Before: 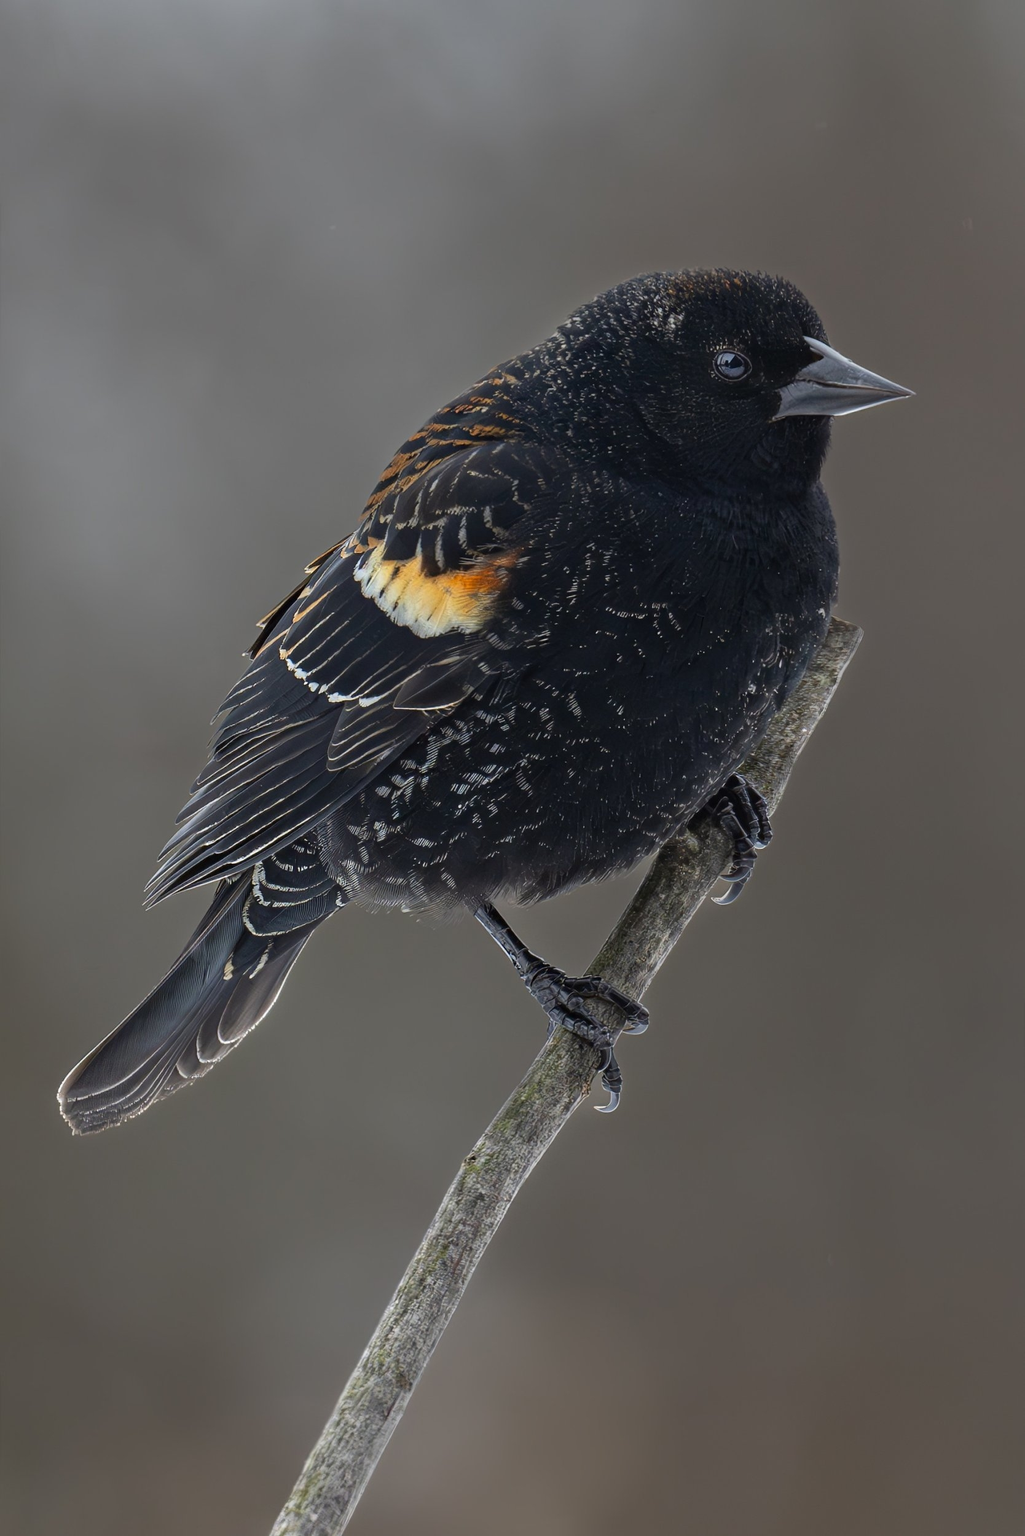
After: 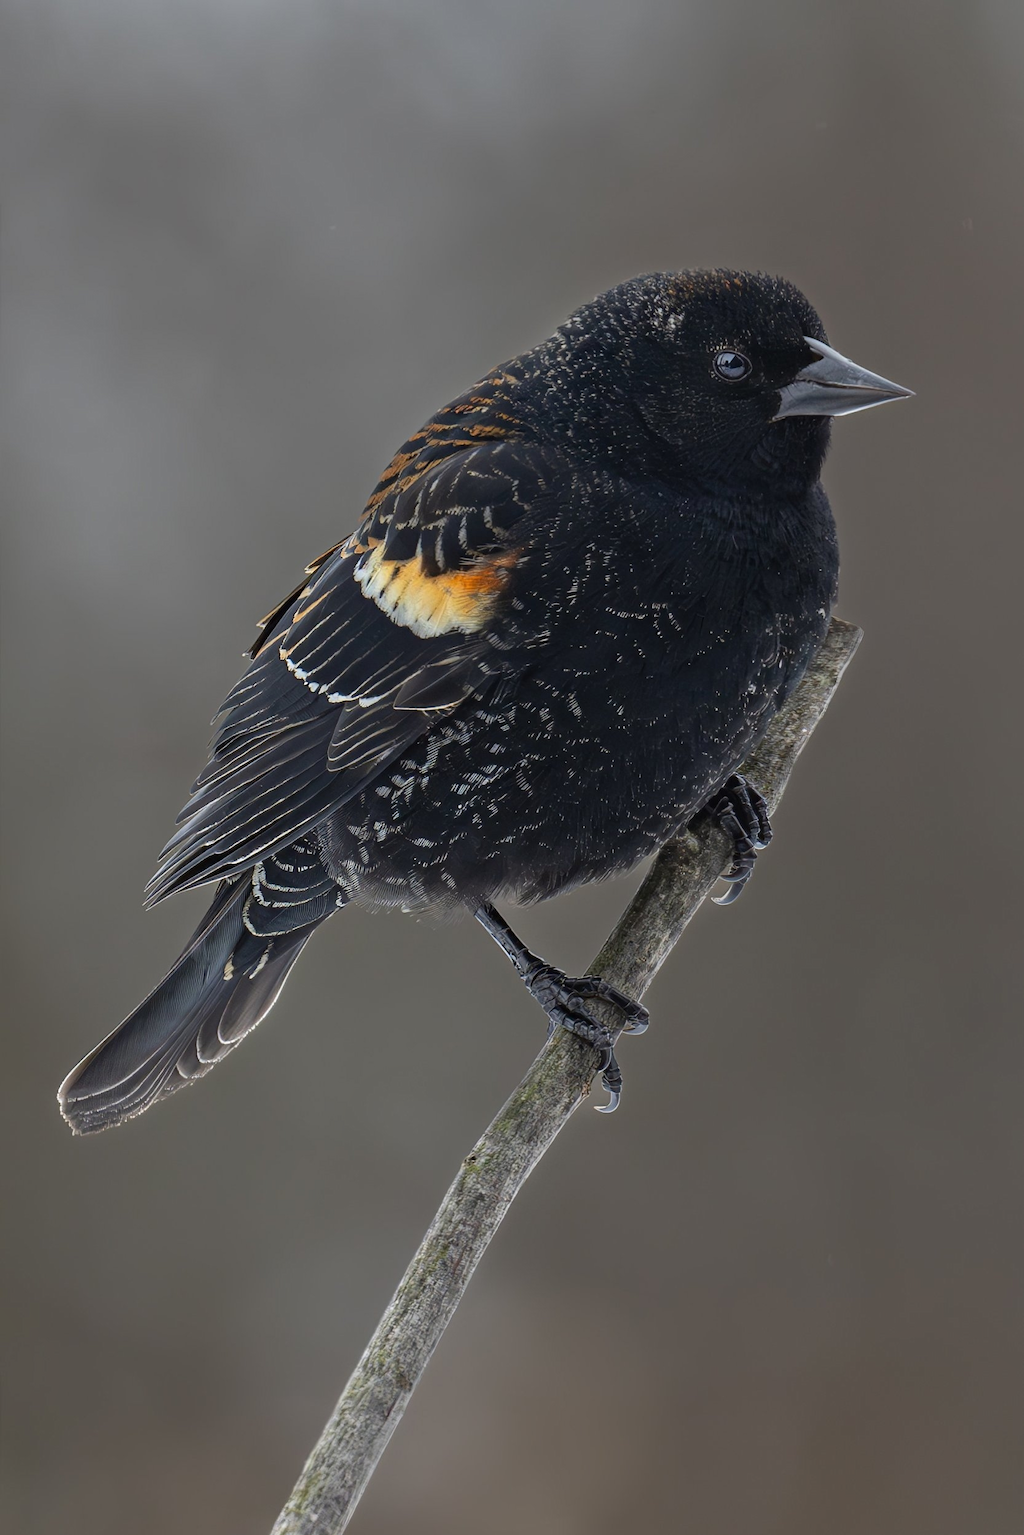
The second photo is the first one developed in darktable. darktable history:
tone equalizer: on, module defaults
shadows and highlights: shadows 20.55, highlights -20.99, soften with gaussian
